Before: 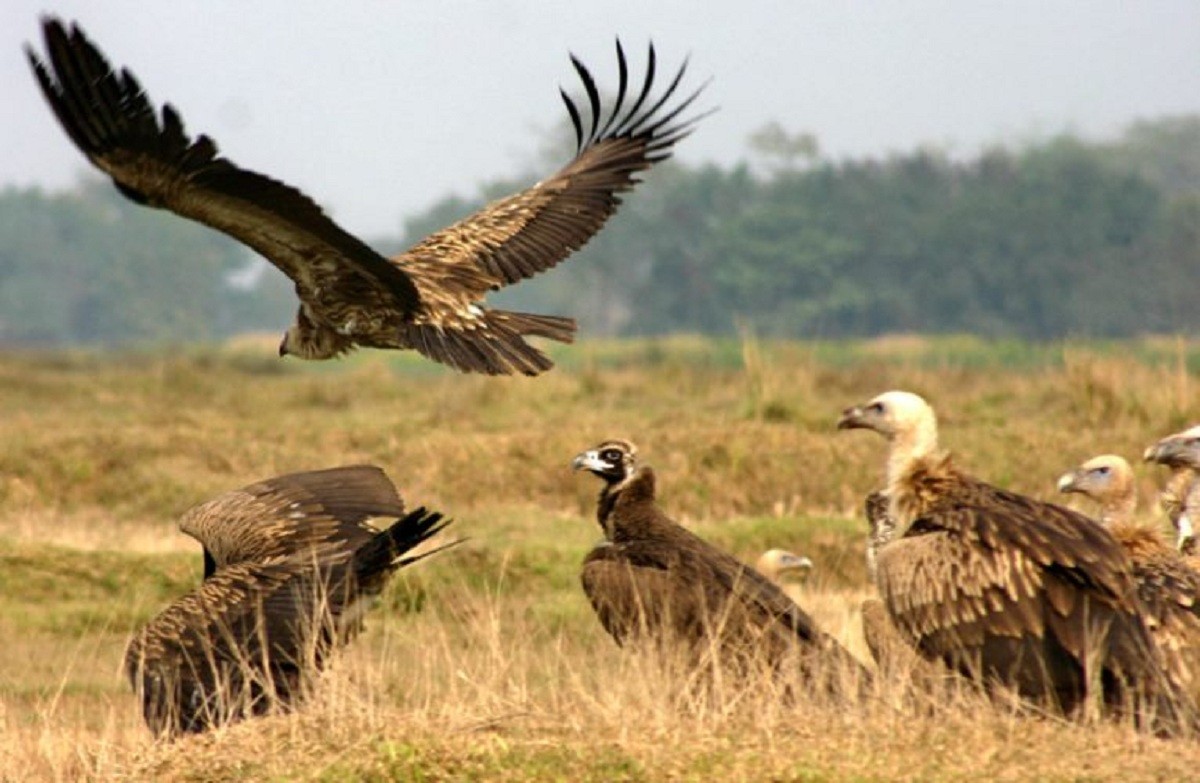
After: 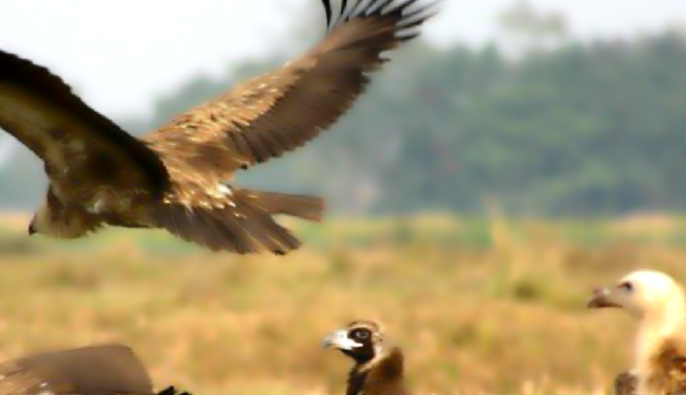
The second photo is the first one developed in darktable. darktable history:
exposure: black level correction 0.003, exposure 0.383 EV, compensate highlight preservation false
lowpass: radius 4, soften with bilateral filter, unbound 0
crop: left 20.932%, top 15.471%, right 21.848%, bottom 34.081%
